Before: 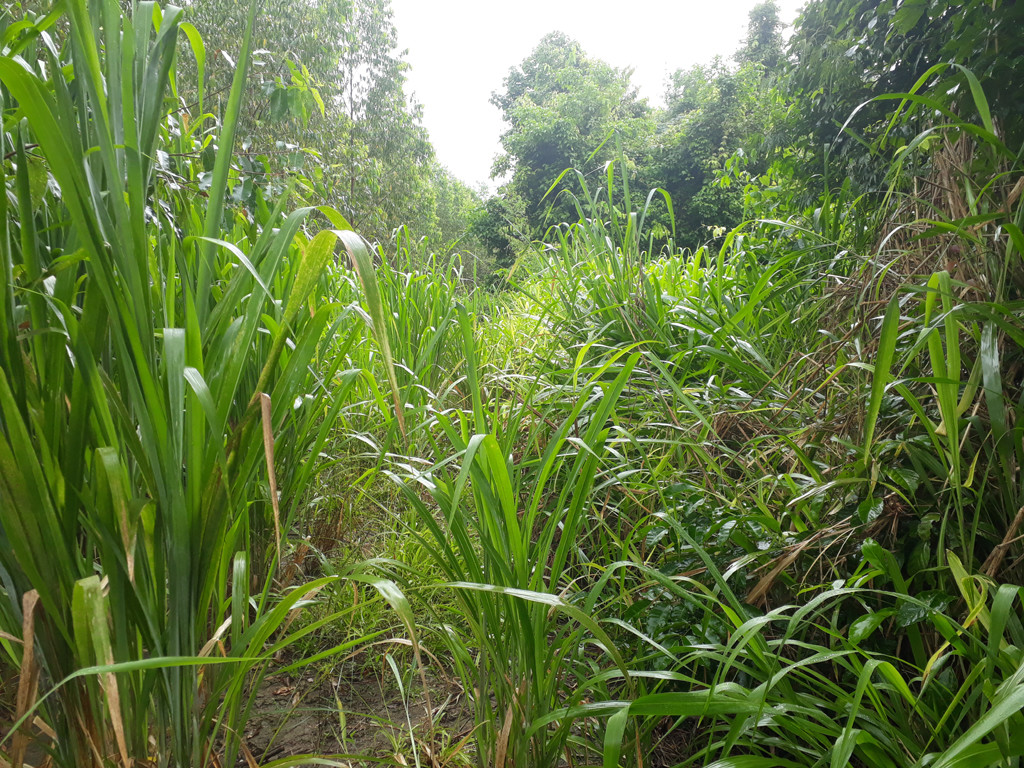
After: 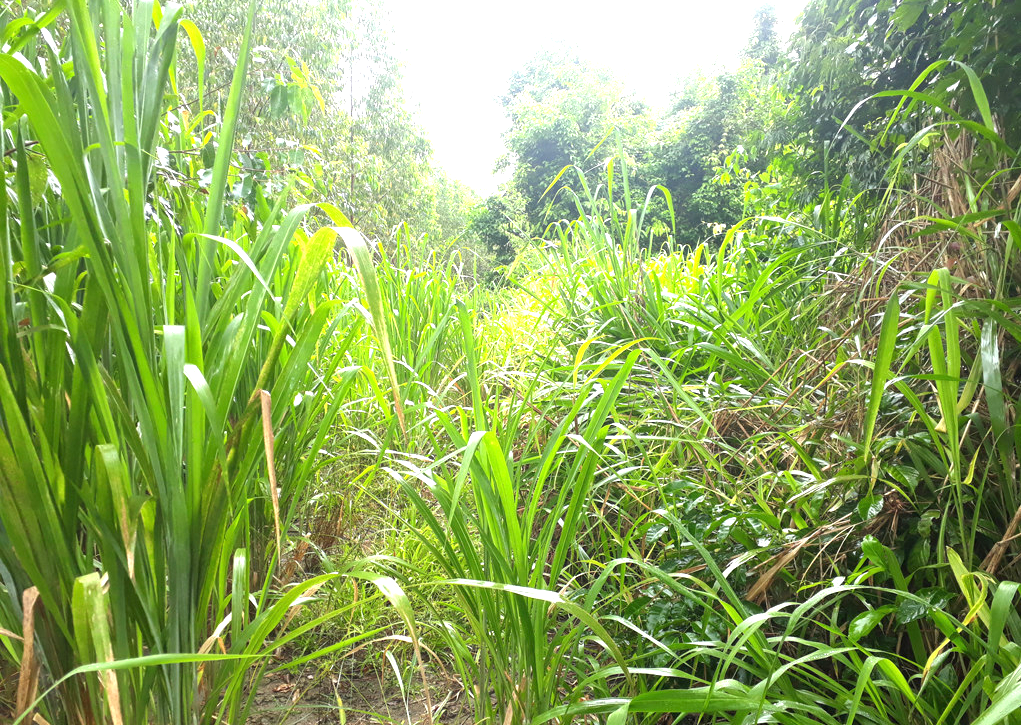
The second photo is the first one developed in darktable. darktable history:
exposure: black level correction 0, exposure 1.2 EV, compensate highlight preservation false
crop: top 0.453%, right 0.26%, bottom 5.066%
